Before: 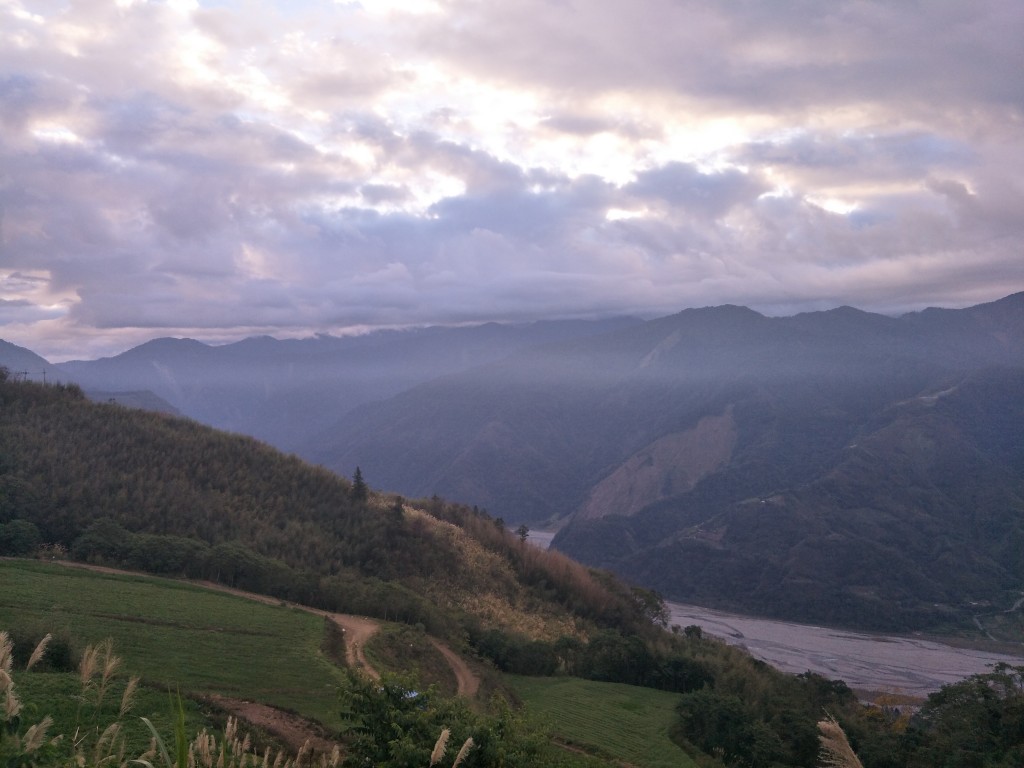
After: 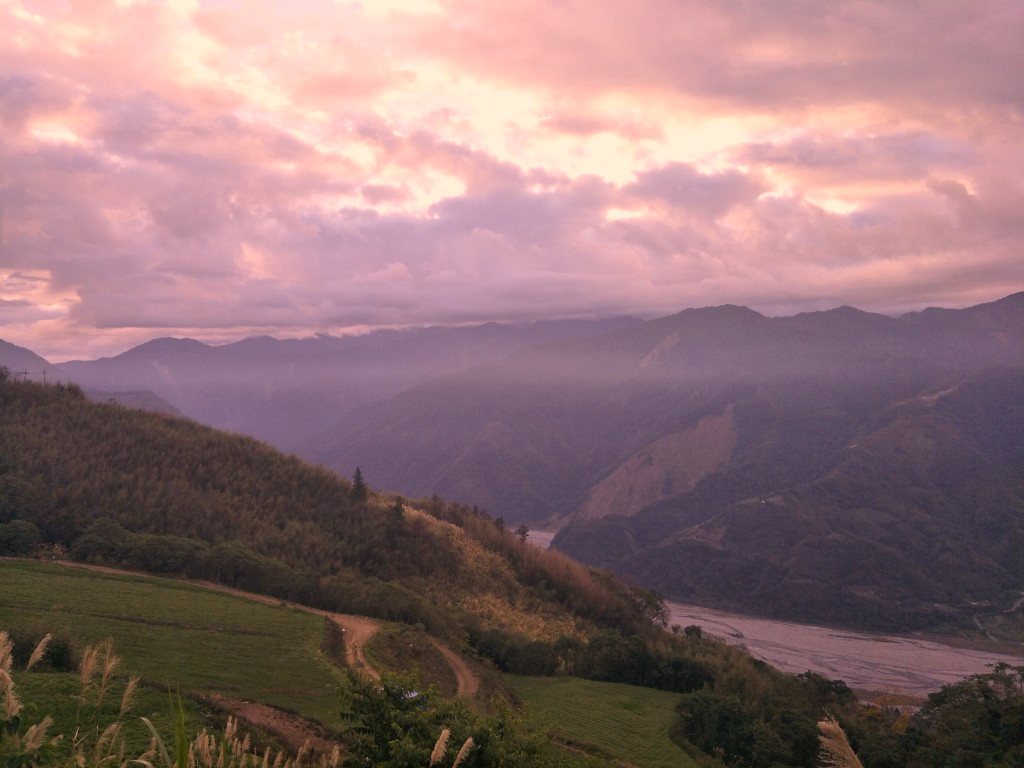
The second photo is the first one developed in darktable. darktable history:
color correction: highlights a* 21.22, highlights b* 19.56
